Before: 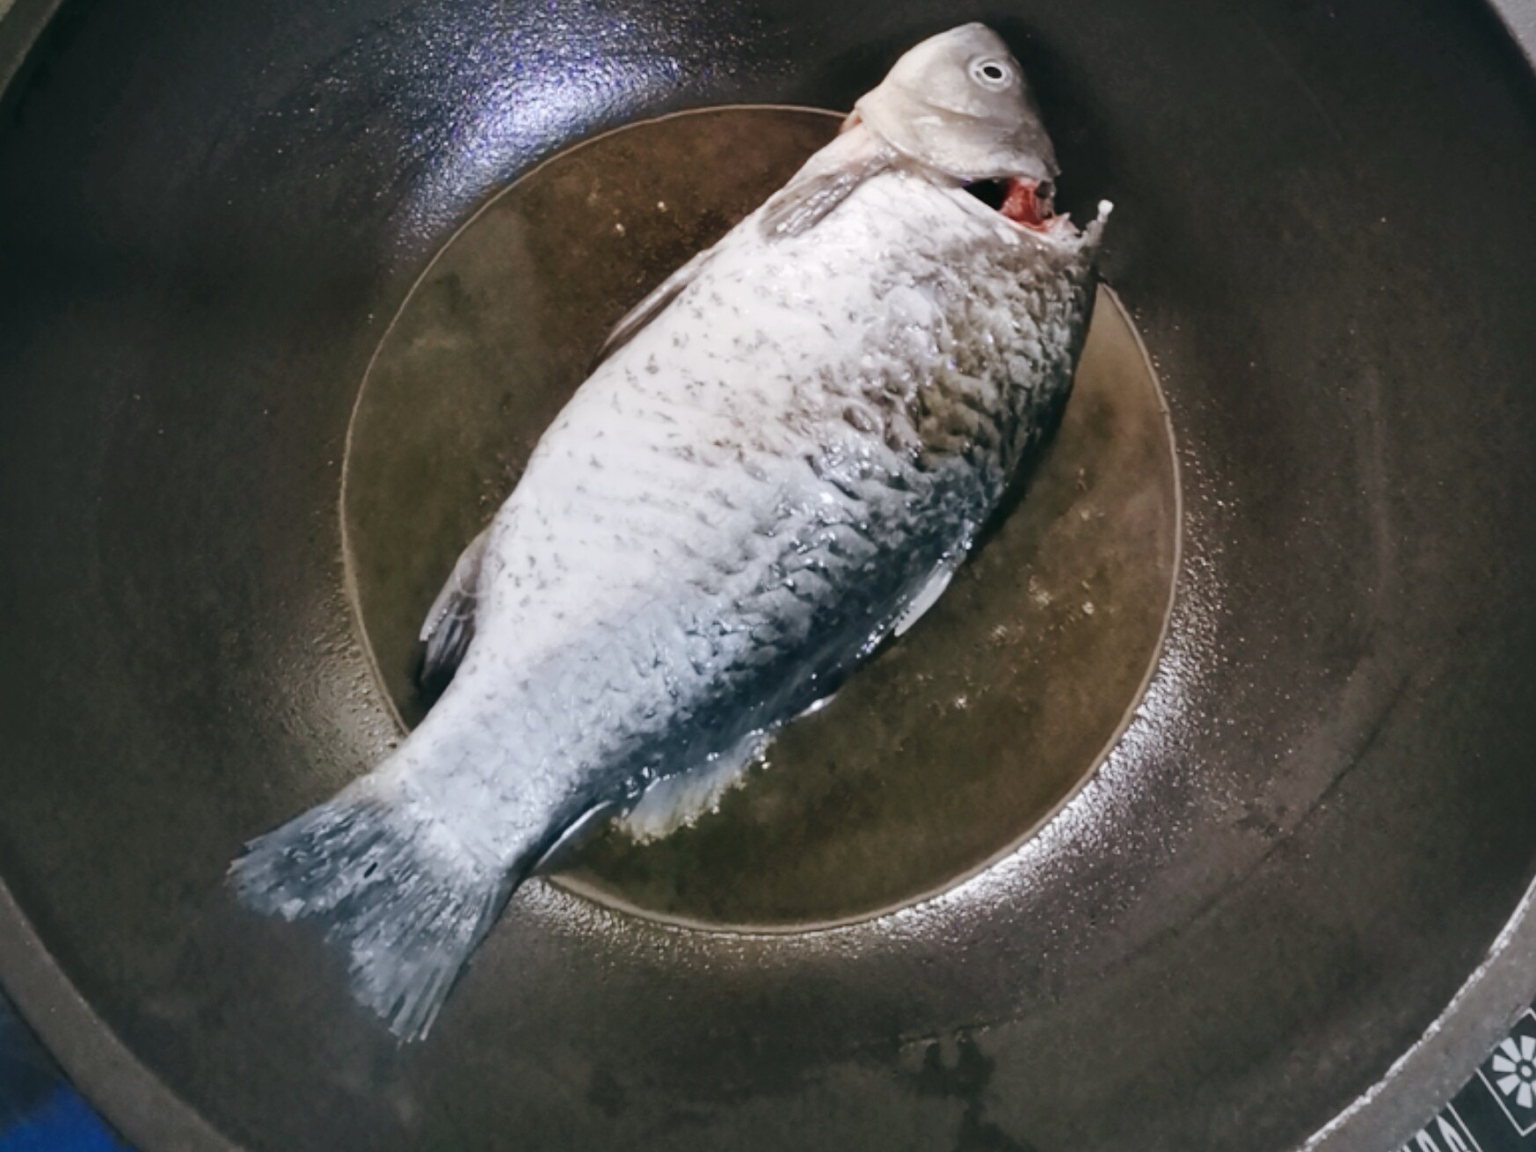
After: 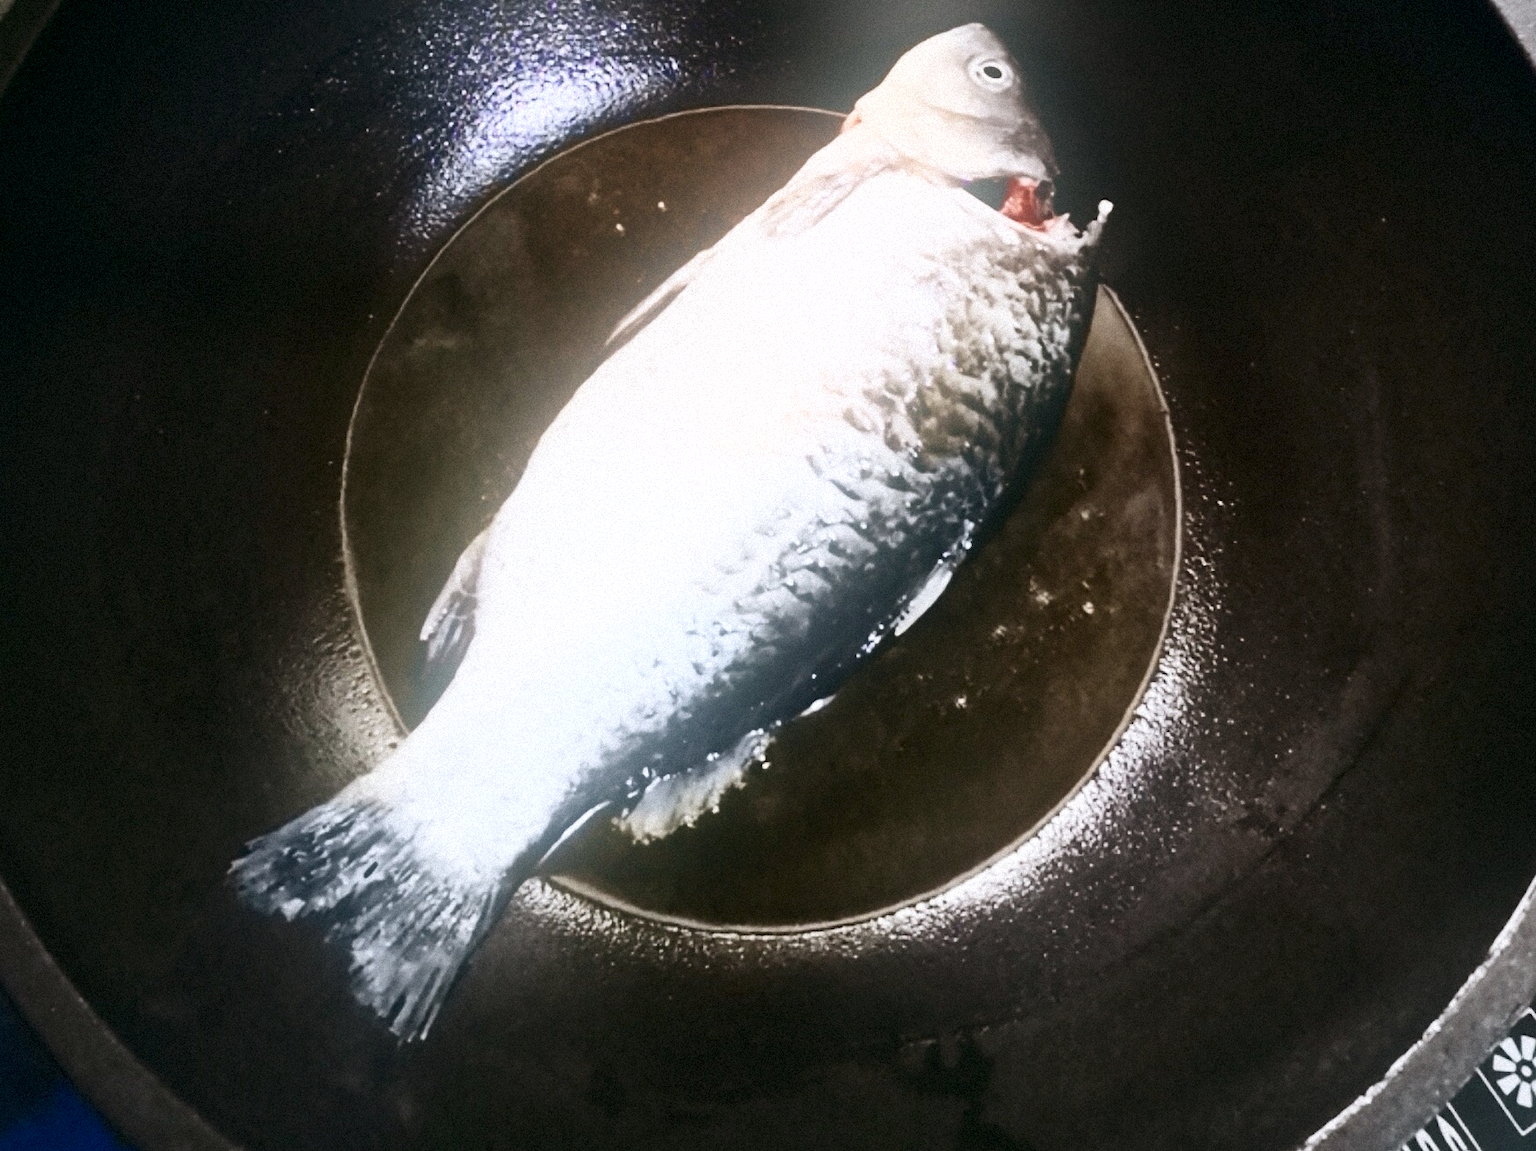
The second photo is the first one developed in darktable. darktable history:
contrast brightness saturation: contrast 0.5, saturation -0.1
bloom: on, module defaults
grain: mid-tones bias 0%
